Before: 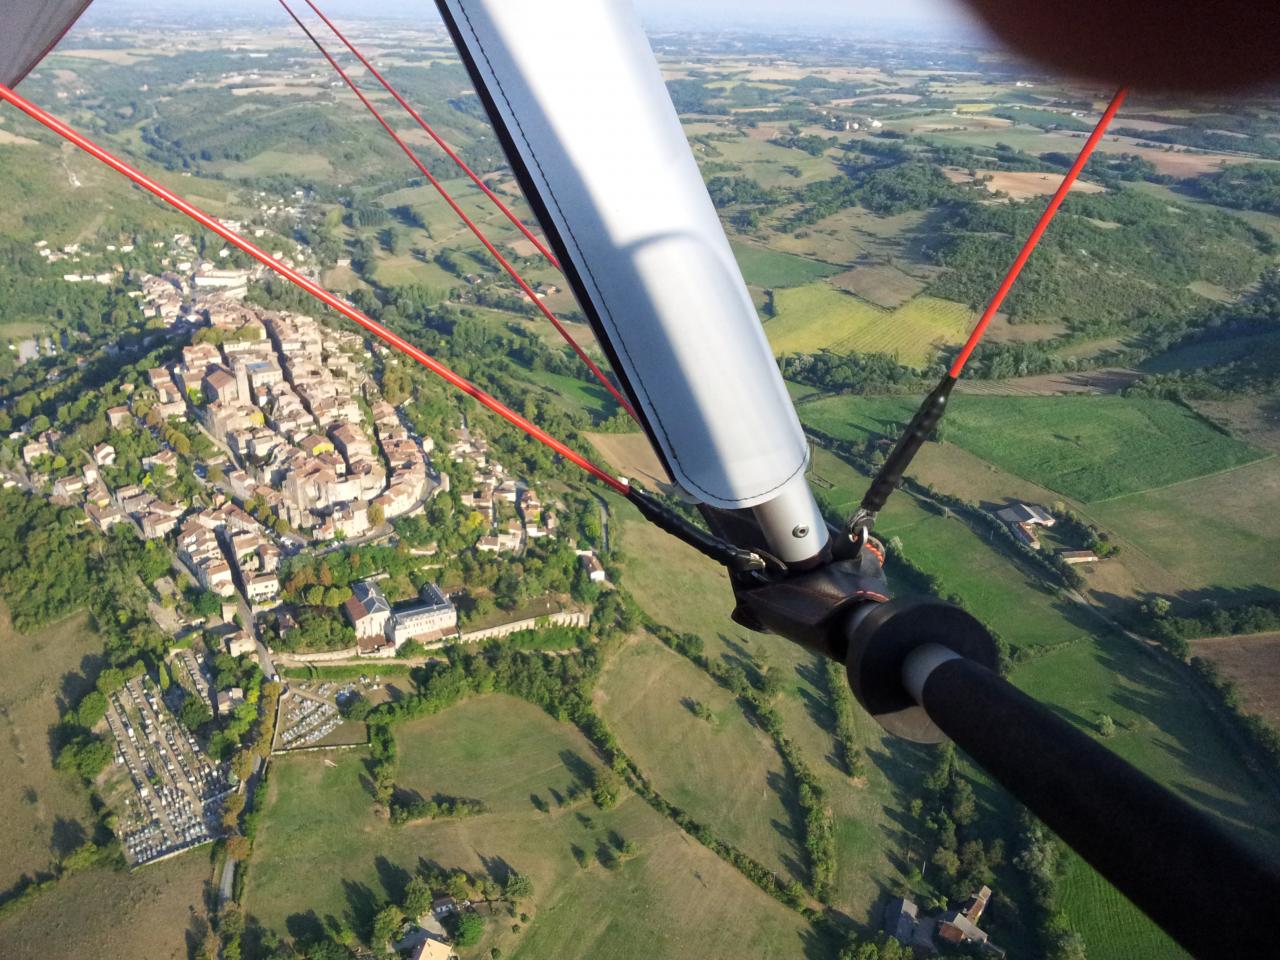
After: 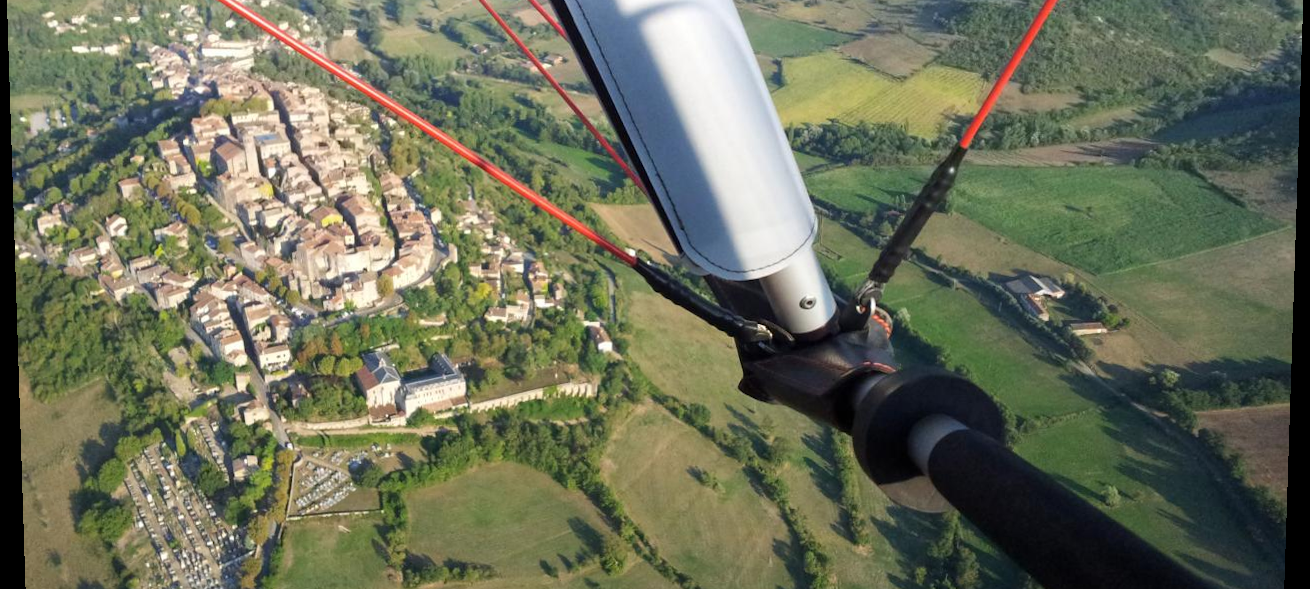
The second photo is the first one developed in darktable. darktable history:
rotate and perspective: lens shift (vertical) 0.048, lens shift (horizontal) -0.024, automatic cropping off
crop and rotate: top 25.357%, bottom 13.942%
